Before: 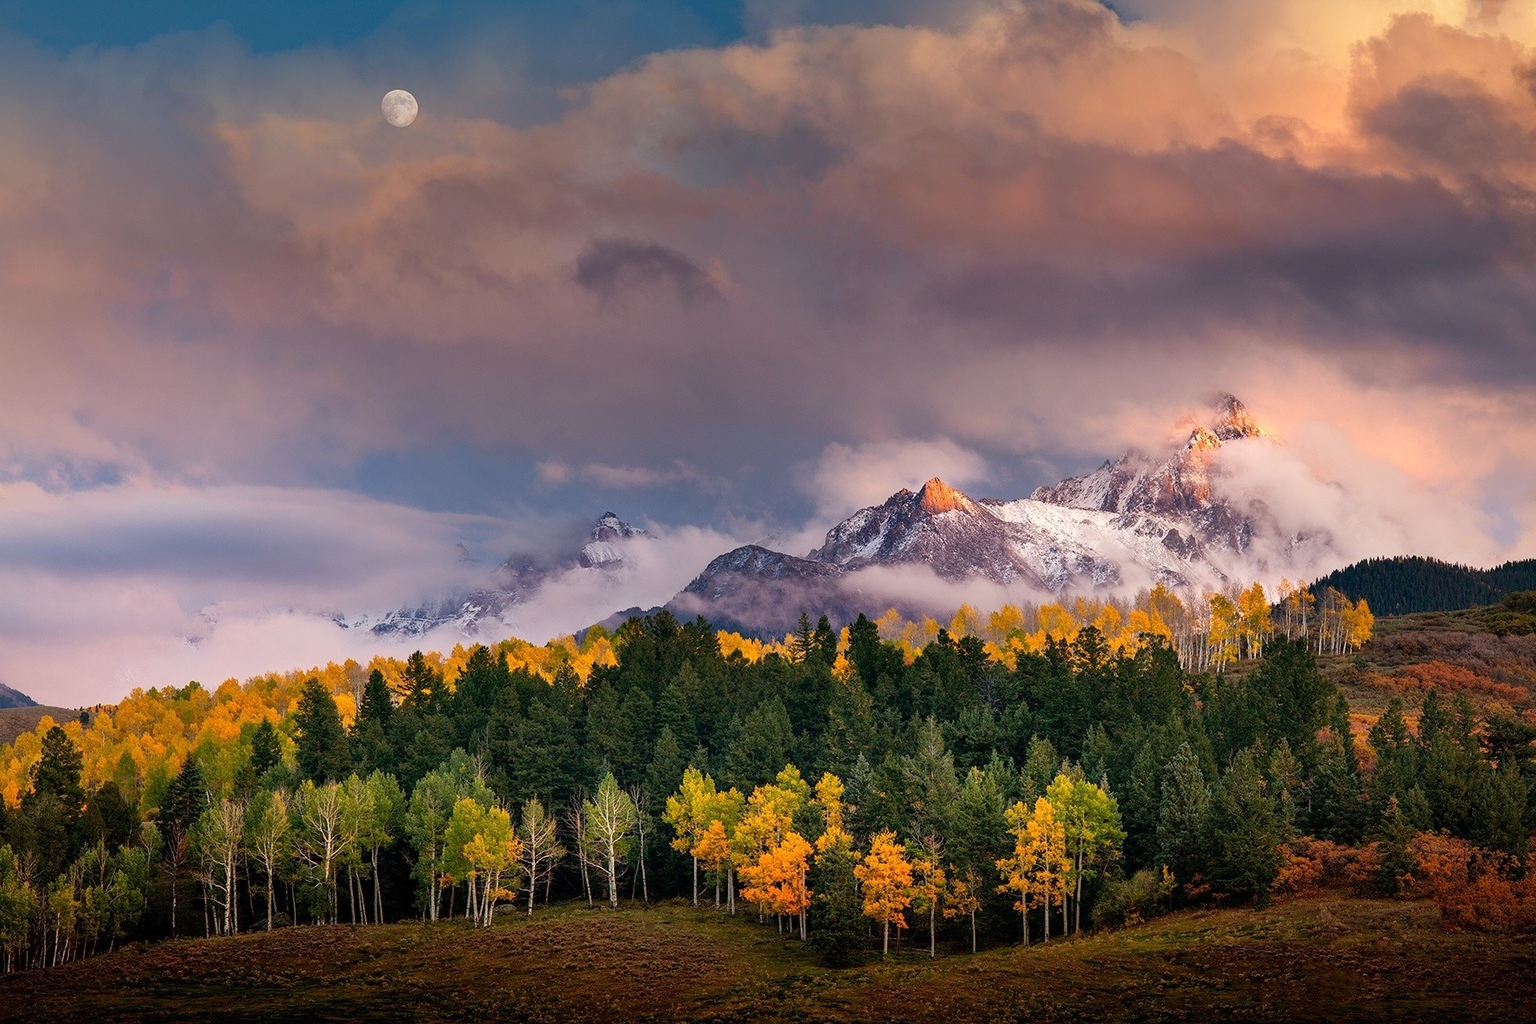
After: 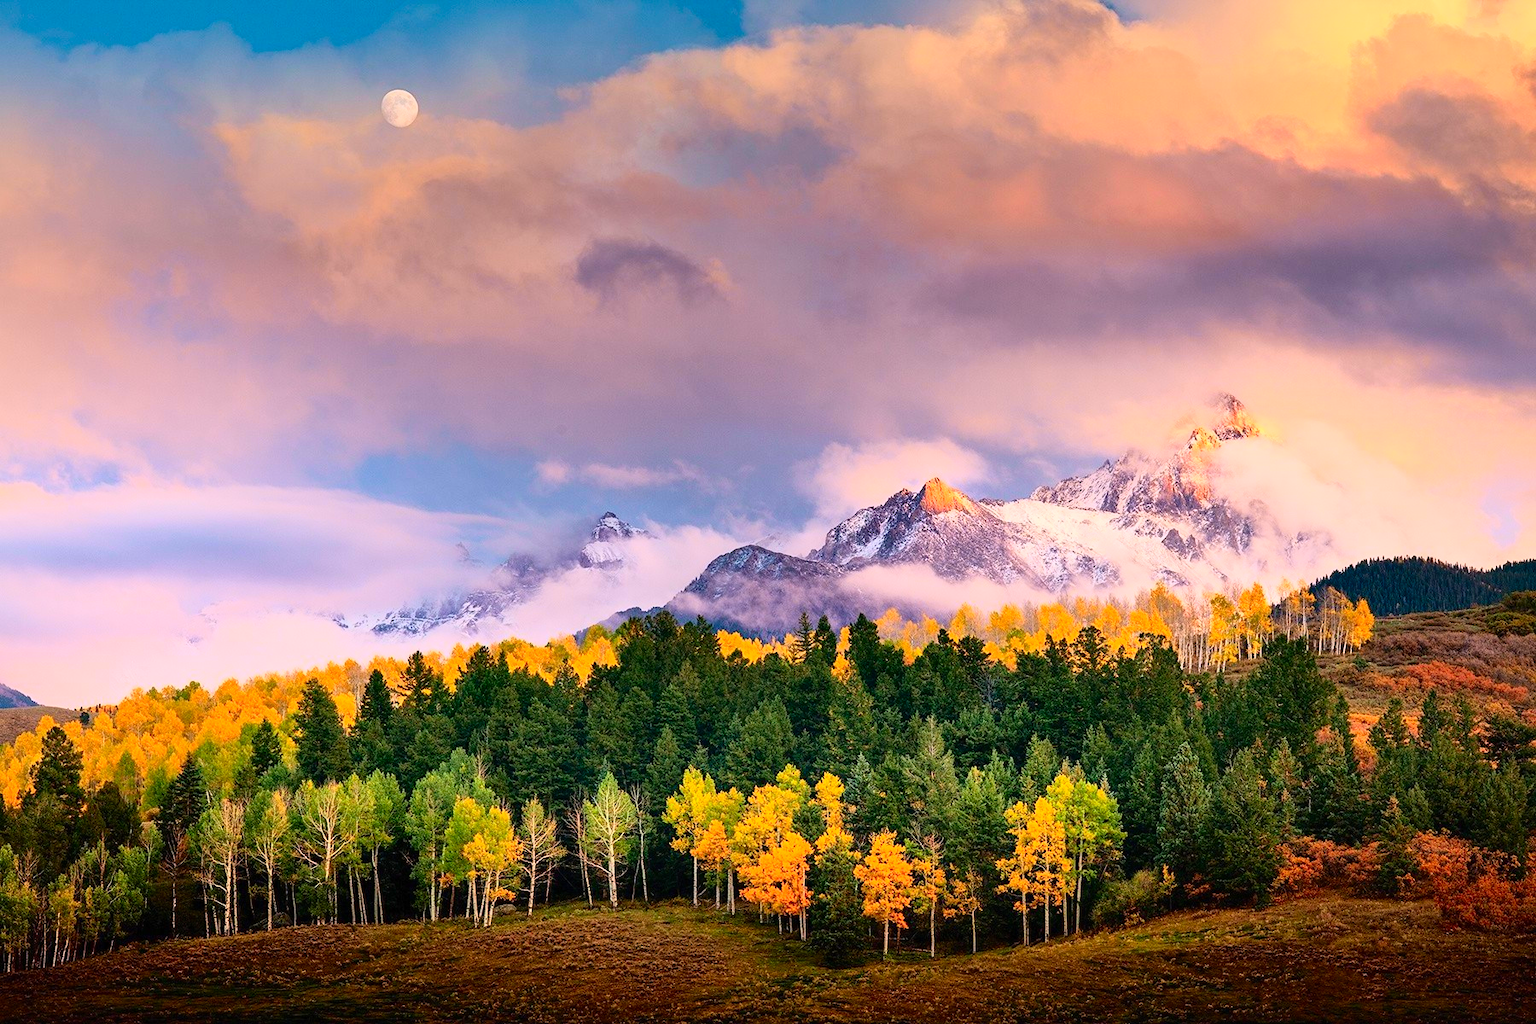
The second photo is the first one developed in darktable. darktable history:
contrast brightness saturation: contrast 0.198, brightness 0.165, saturation 0.218
tone curve: curves: ch0 [(0, 0) (0.091, 0.077) (0.389, 0.458) (0.745, 0.82) (0.856, 0.899) (0.92, 0.938) (1, 0.973)]; ch1 [(0, 0) (0.437, 0.404) (0.5, 0.5) (0.529, 0.55) (0.58, 0.6) (0.616, 0.649) (1, 1)]; ch2 [(0, 0) (0.442, 0.415) (0.5, 0.5) (0.535, 0.557) (0.585, 0.62) (1, 1)], color space Lab, independent channels, preserve colors none
